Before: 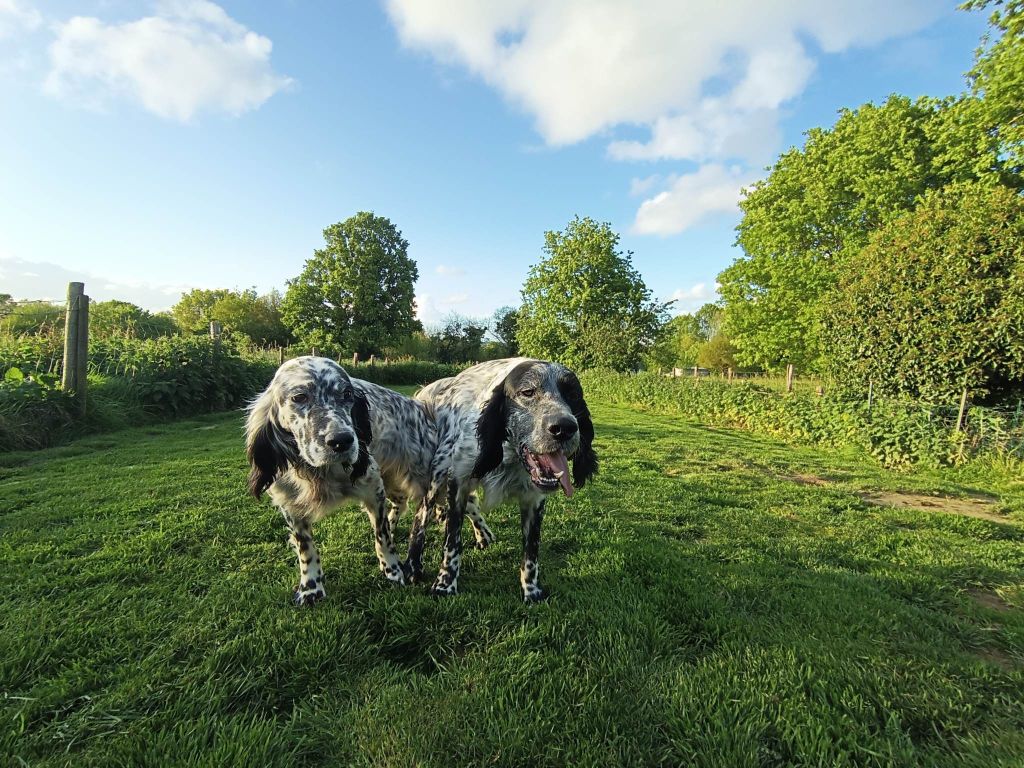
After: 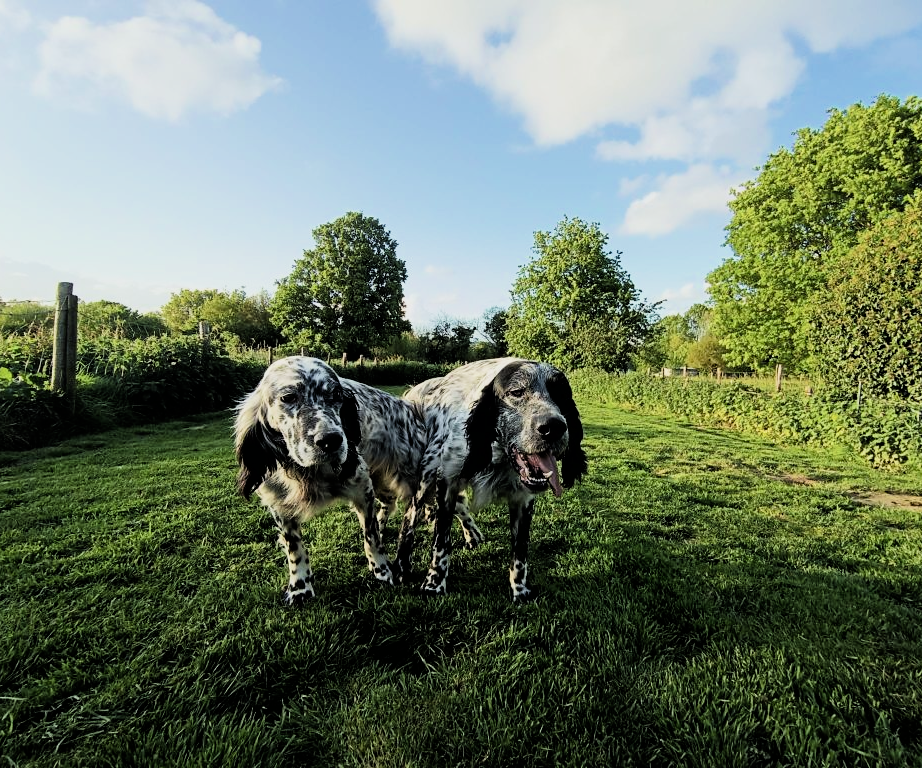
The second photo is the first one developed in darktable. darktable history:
filmic rgb: black relative exposure -5 EV, hardness 2.88, contrast 1.5
crop and rotate: left 1.088%, right 8.807%
